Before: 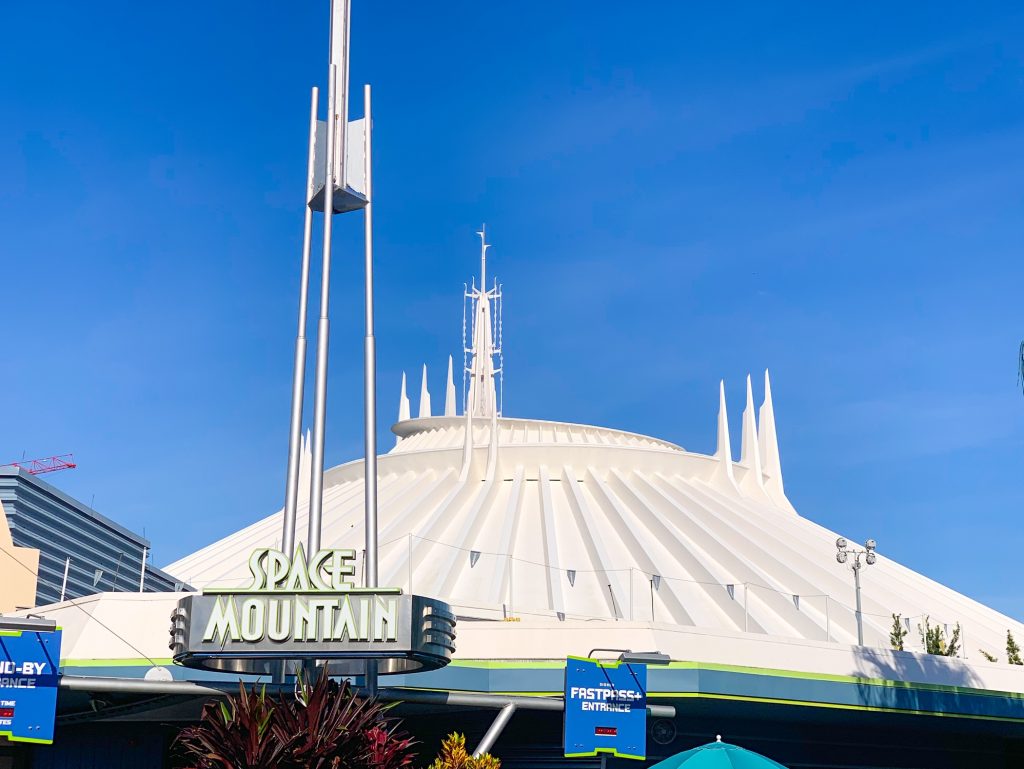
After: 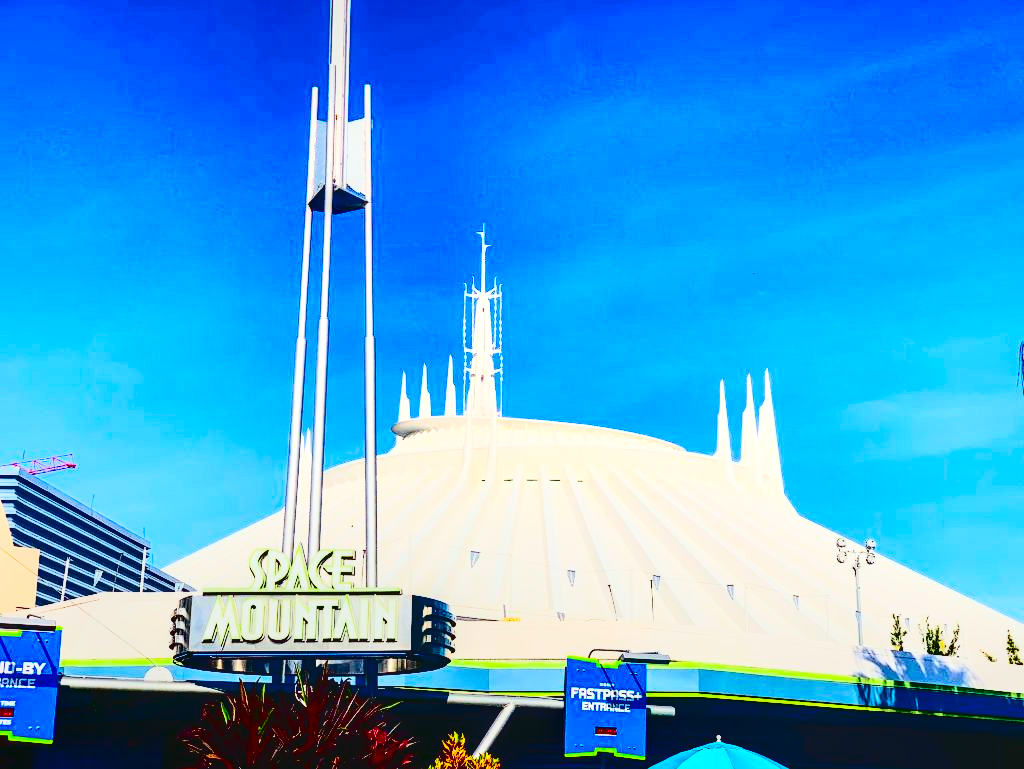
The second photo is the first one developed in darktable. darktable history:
color correction: highlights a* -2.68, highlights b* 2.57
filmic rgb: white relative exposure 3.85 EV, hardness 4.3
contrast brightness saturation: contrast 0.77, brightness -1, saturation 1
local contrast: on, module defaults
exposure: black level correction -0.005, exposure 1.002 EV, compensate highlight preservation false
